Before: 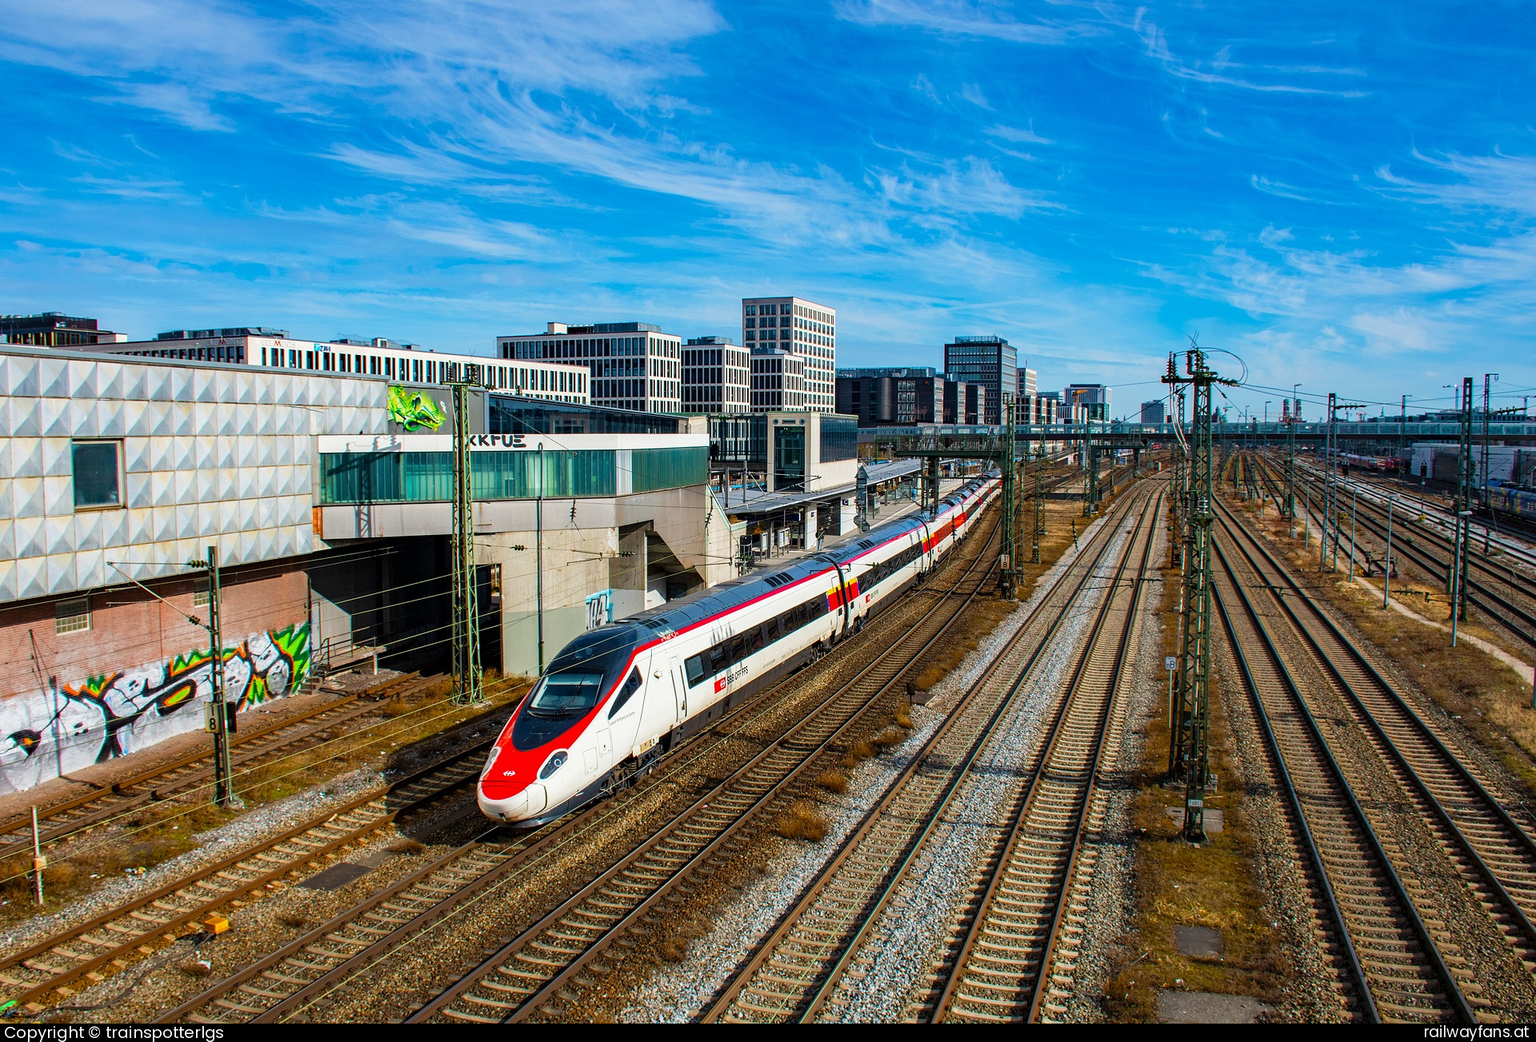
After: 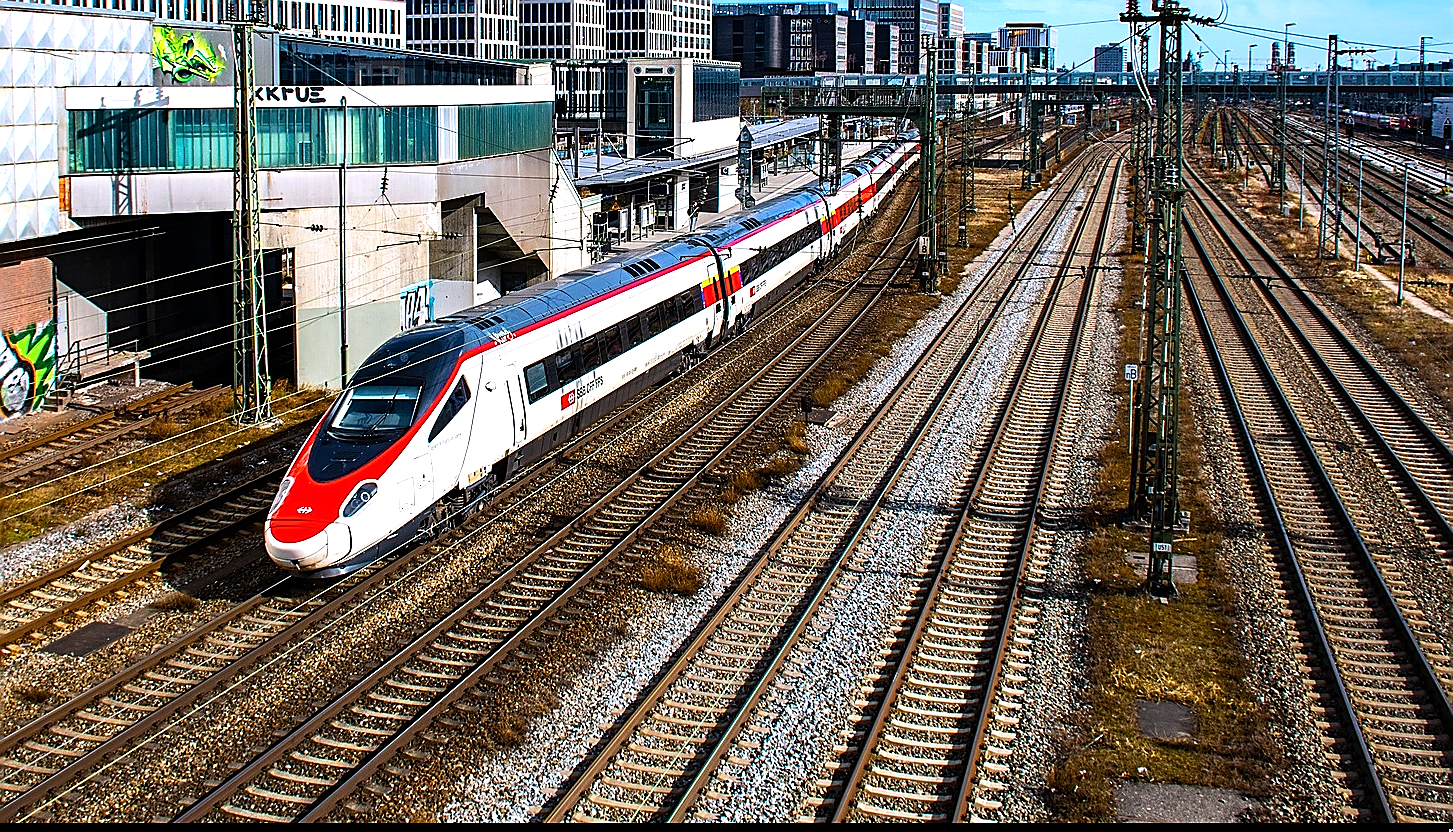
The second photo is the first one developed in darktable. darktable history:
tone equalizer: -8 EV -0.75 EV, -7 EV -0.7 EV, -6 EV -0.6 EV, -5 EV -0.4 EV, -3 EV 0.4 EV, -2 EV 0.6 EV, -1 EV 0.7 EV, +0 EV 0.75 EV, edges refinement/feathering 500, mask exposure compensation -1.57 EV, preserve details no
sharpen: radius 1.4, amount 1.25, threshold 0.7
crop and rotate: left 17.299%, top 35.115%, right 7.015%, bottom 1.024%
white balance: red 1.004, blue 1.096
